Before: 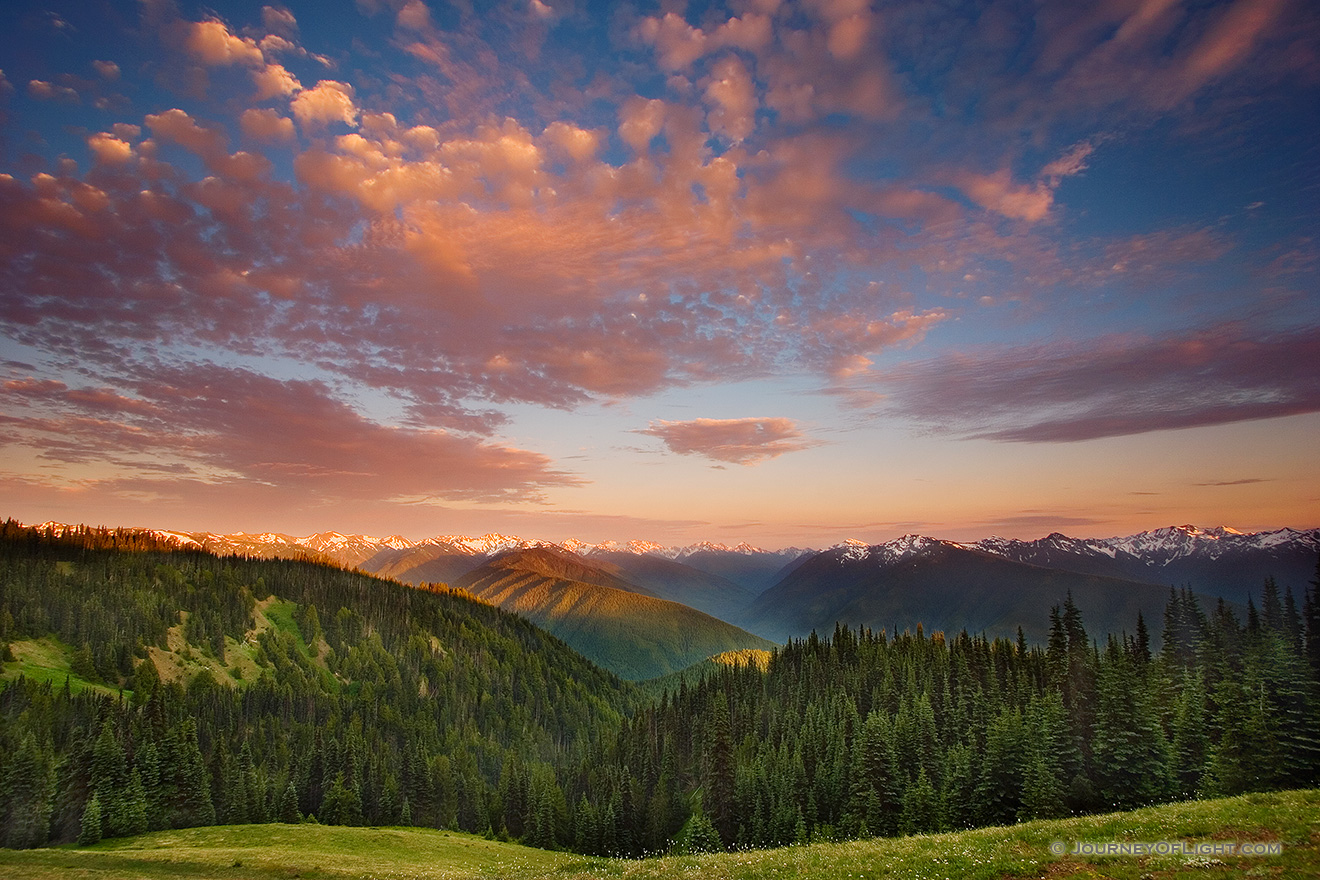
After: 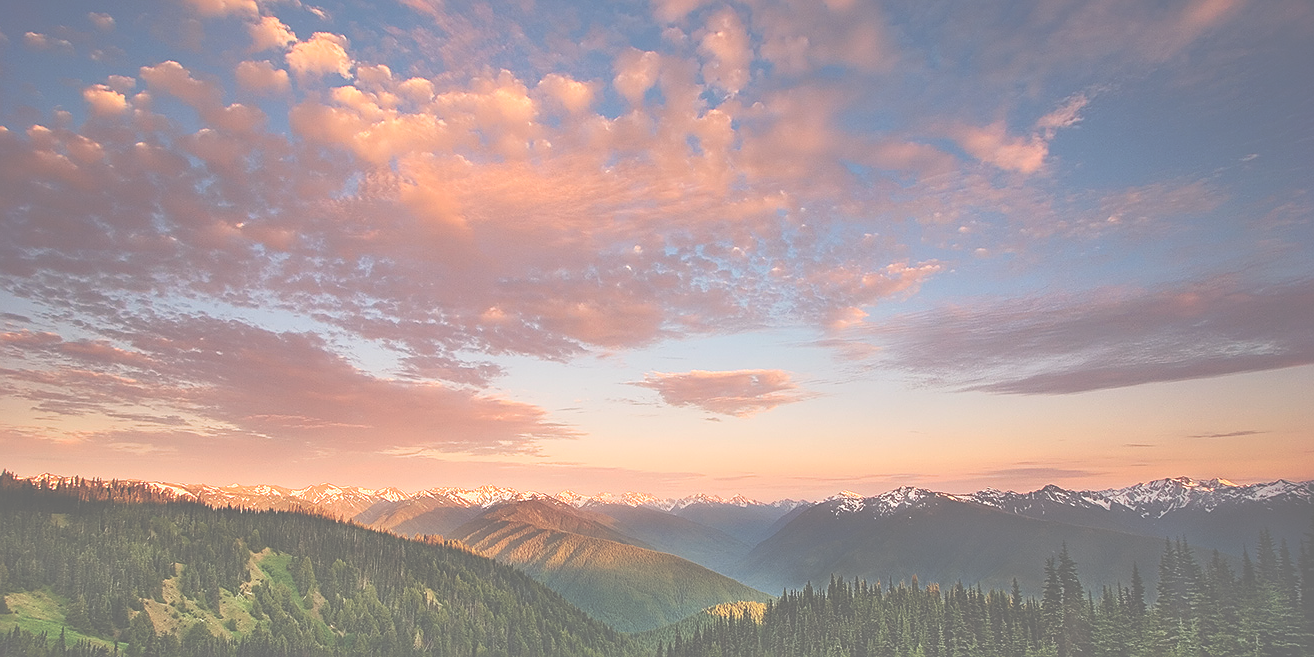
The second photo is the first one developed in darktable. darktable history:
crop: left 0.387%, top 5.469%, bottom 19.809%
local contrast: mode bilateral grid, contrast 20, coarseness 50, detail 120%, midtone range 0.2
contrast brightness saturation: contrast 0.14, brightness 0.21
sharpen: on, module defaults
exposure: black level correction -0.087, compensate highlight preservation false
